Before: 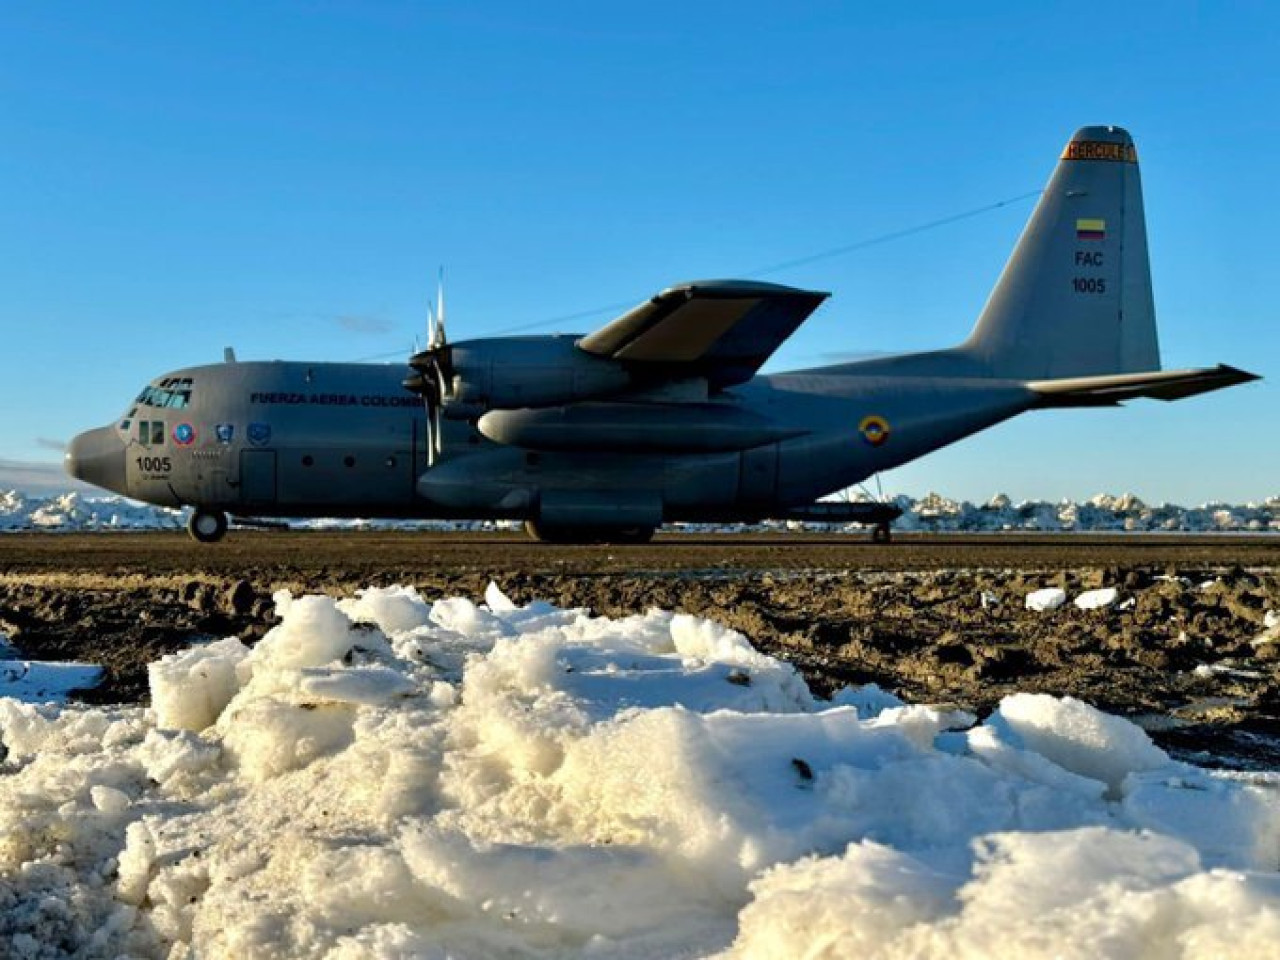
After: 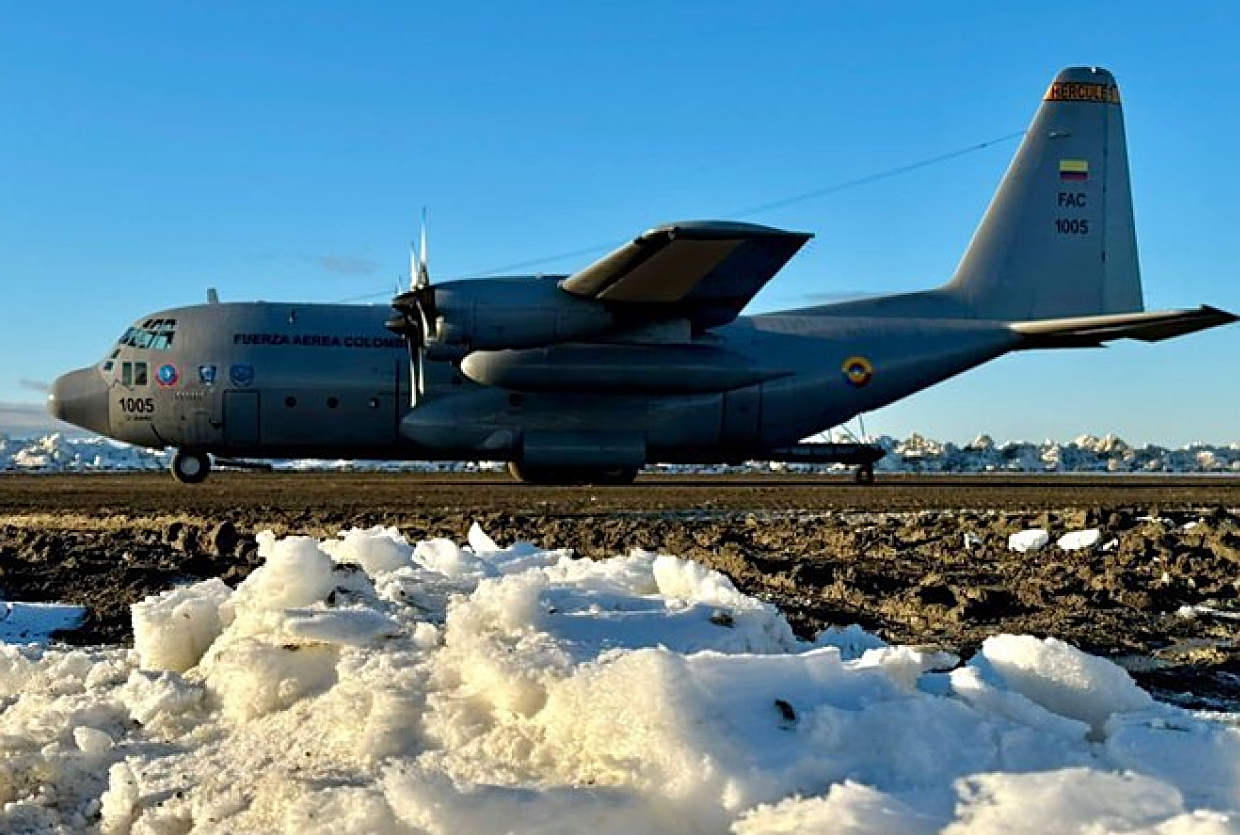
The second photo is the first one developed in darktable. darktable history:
sharpen: on, module defaults
crop: left 1.356%, top 6.174%, right 1.708%, bottom 6.767%
